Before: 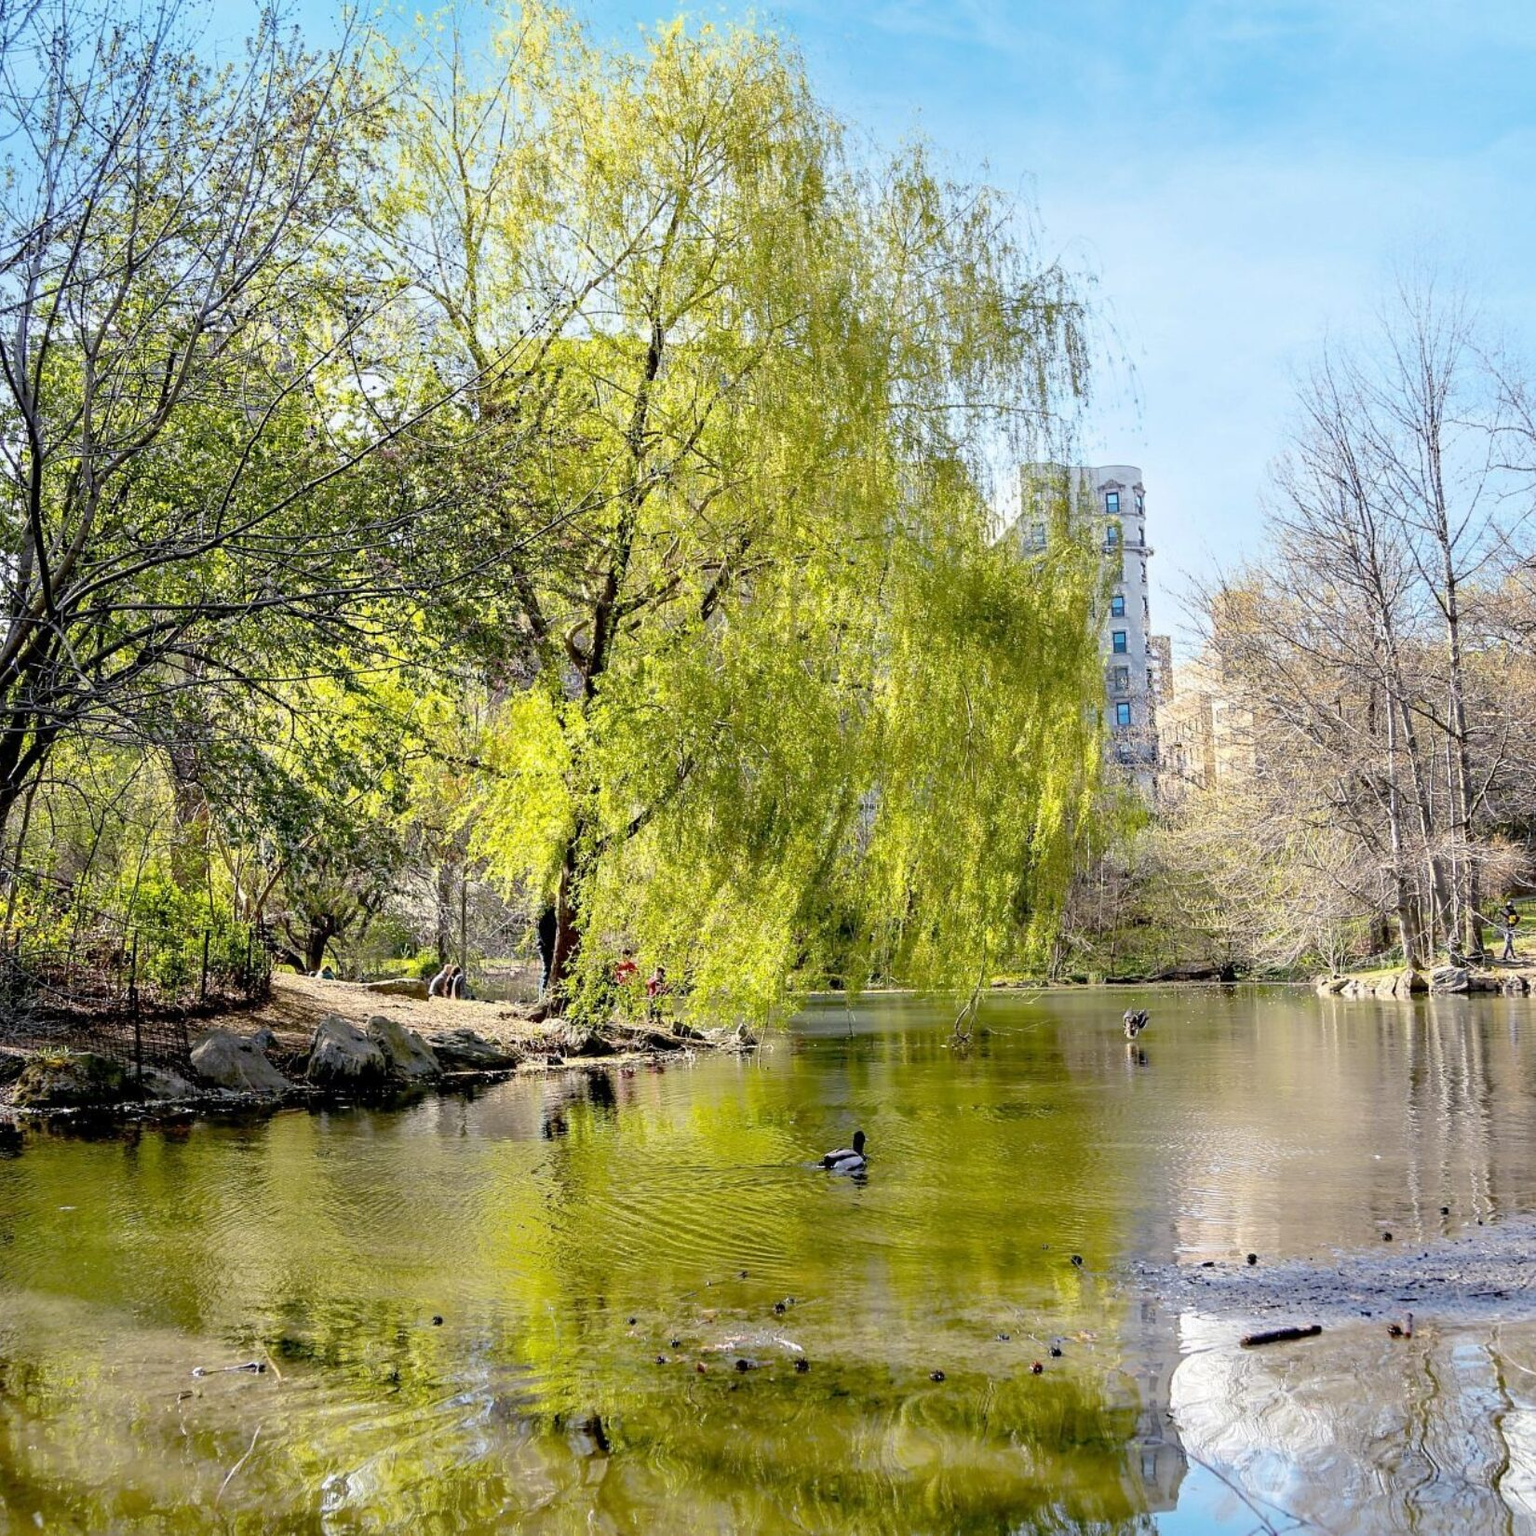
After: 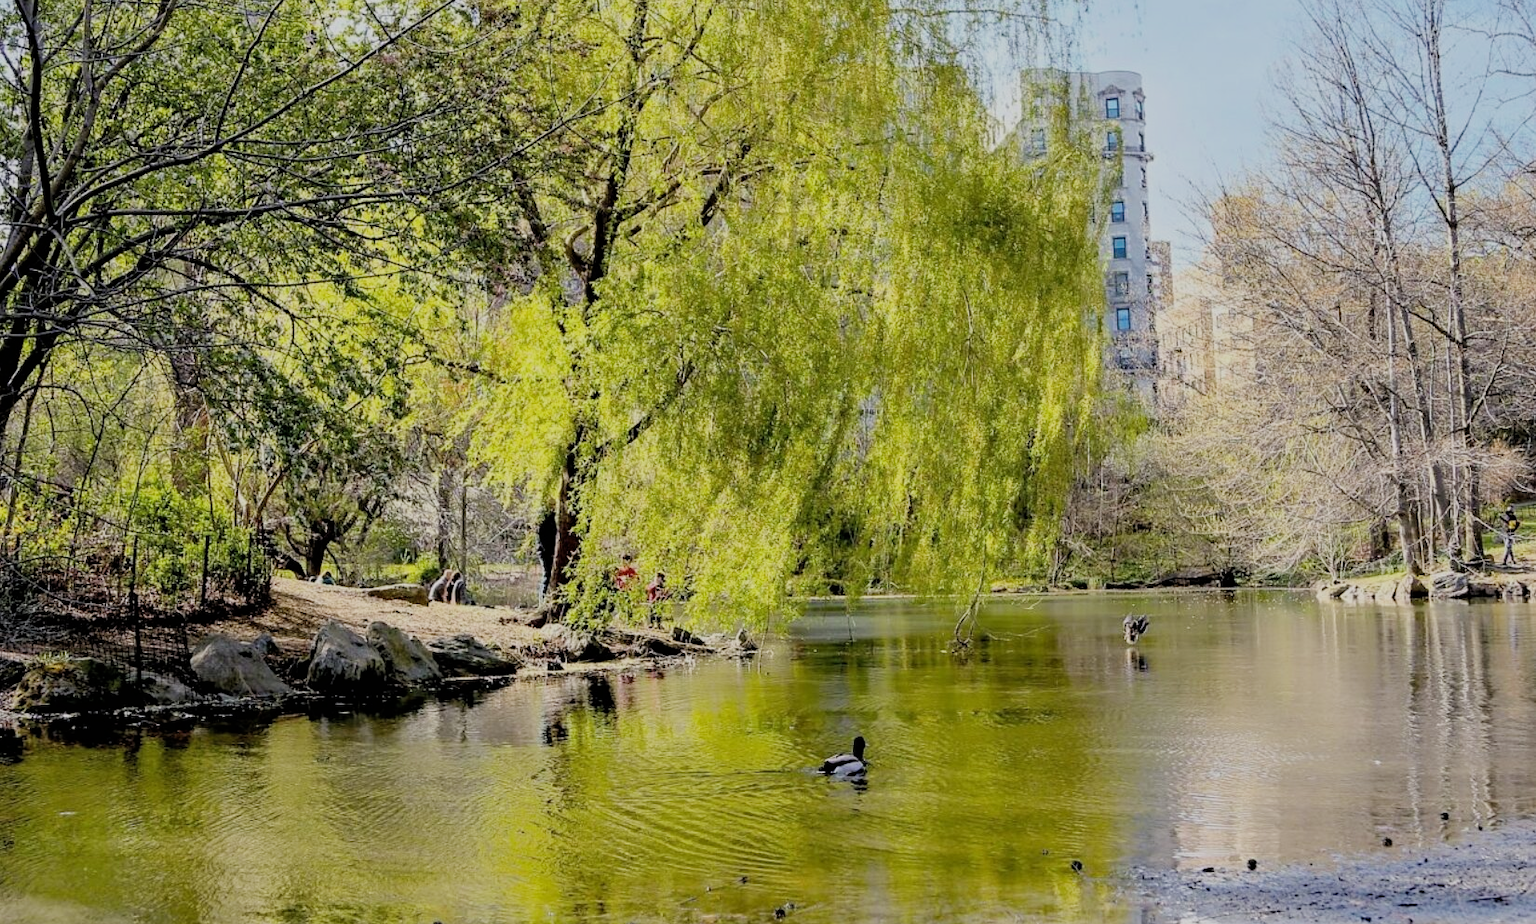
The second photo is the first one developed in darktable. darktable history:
filmic rgb: black relative exposure -7.65 EV, white relative exposure 4.56 EV, threshold 5.98 EV, hardness 3.61, enable highlight reconstruction true
shadows and highlights: shadows 24.97, highlights -25.99
crop and rotate: top 25.706%, bottom 14.057%
